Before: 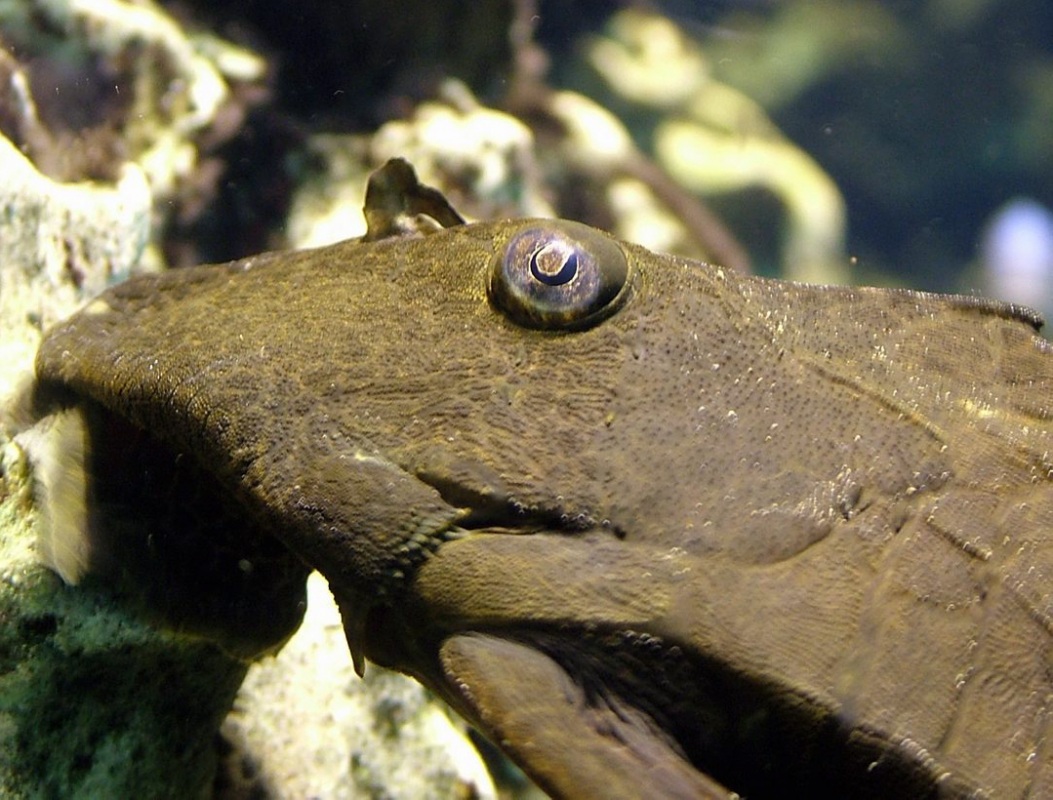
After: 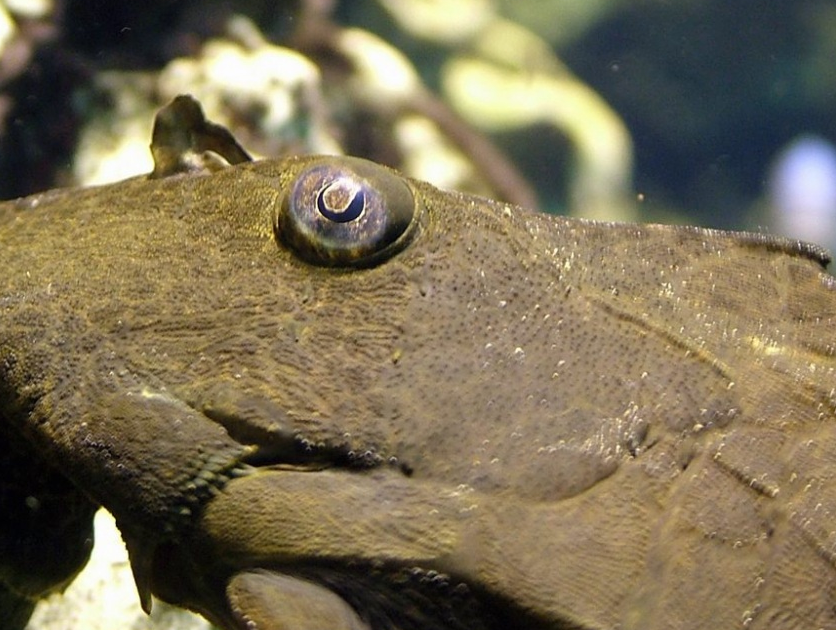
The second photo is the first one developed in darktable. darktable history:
crop and rotate: left 20.268%, top 7.935%, right 0.321%, bottom 13.299%
